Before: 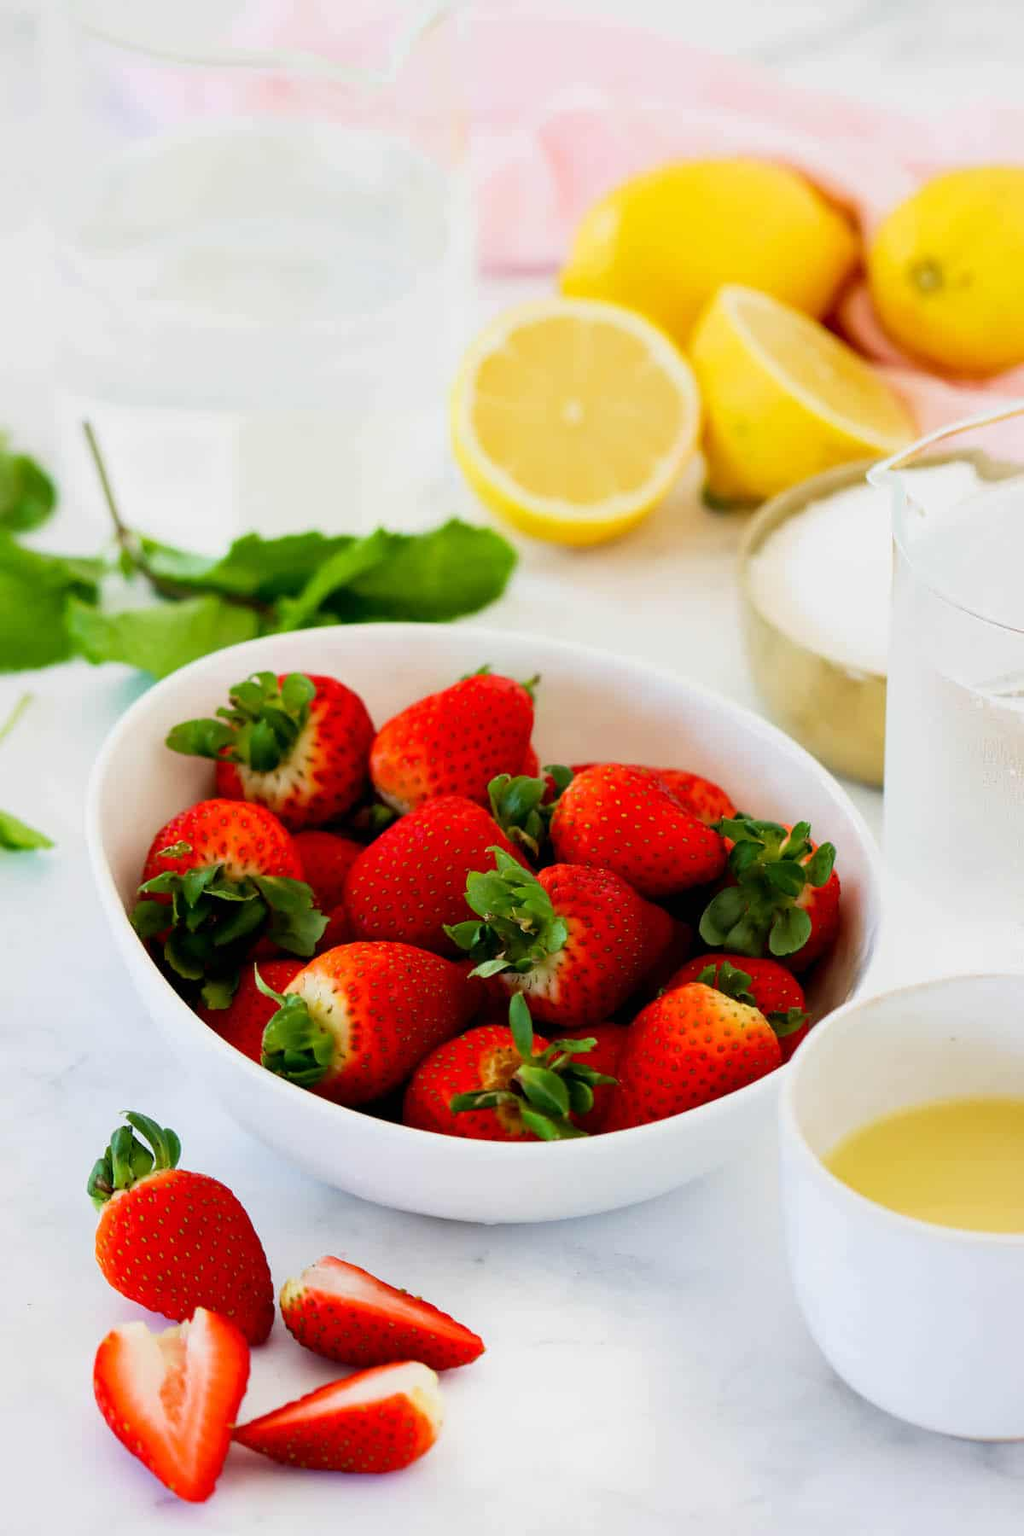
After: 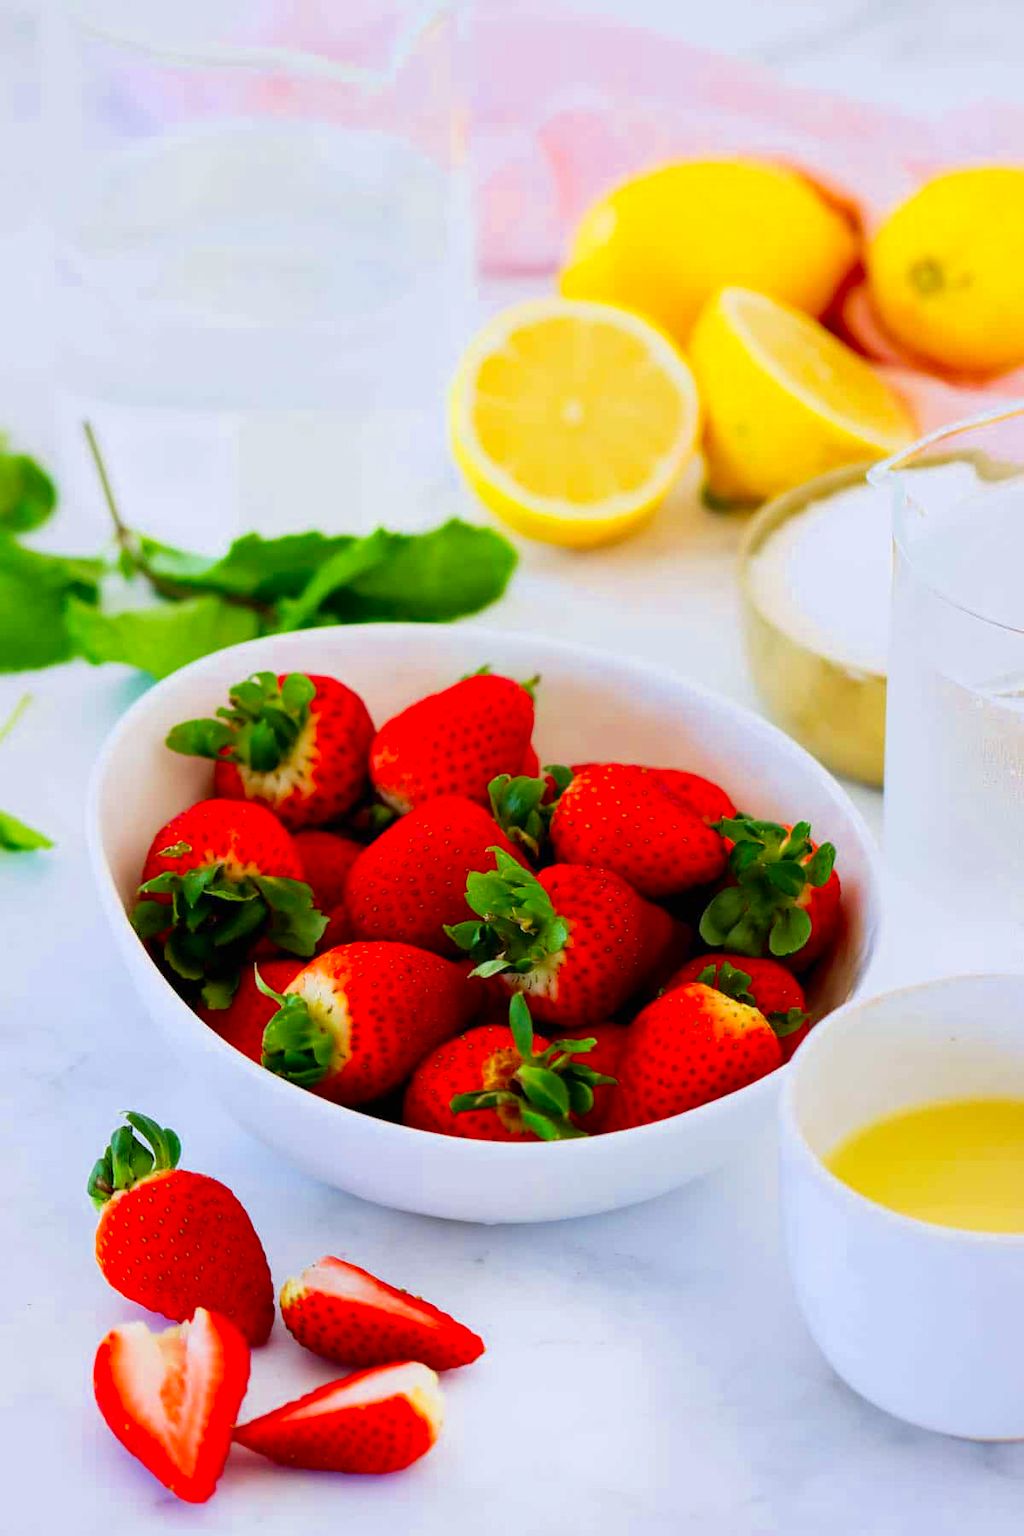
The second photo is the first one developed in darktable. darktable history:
white balance: red 0.984, blue 1.059
color zones: curves: ch0 [(0, 0.613) (0.01, 0.613) (0.245, 0.448) (0.498, 0.529) (0.642, 0.665) (0.879, 0.777) (0.99, 0.613)]; ch1 [(0, 0) (0.143, 0) (0.286, 0) (0.429, 0) (0.571, 0) (0.714, 0) (0.857, 0)], mix -138.01%
